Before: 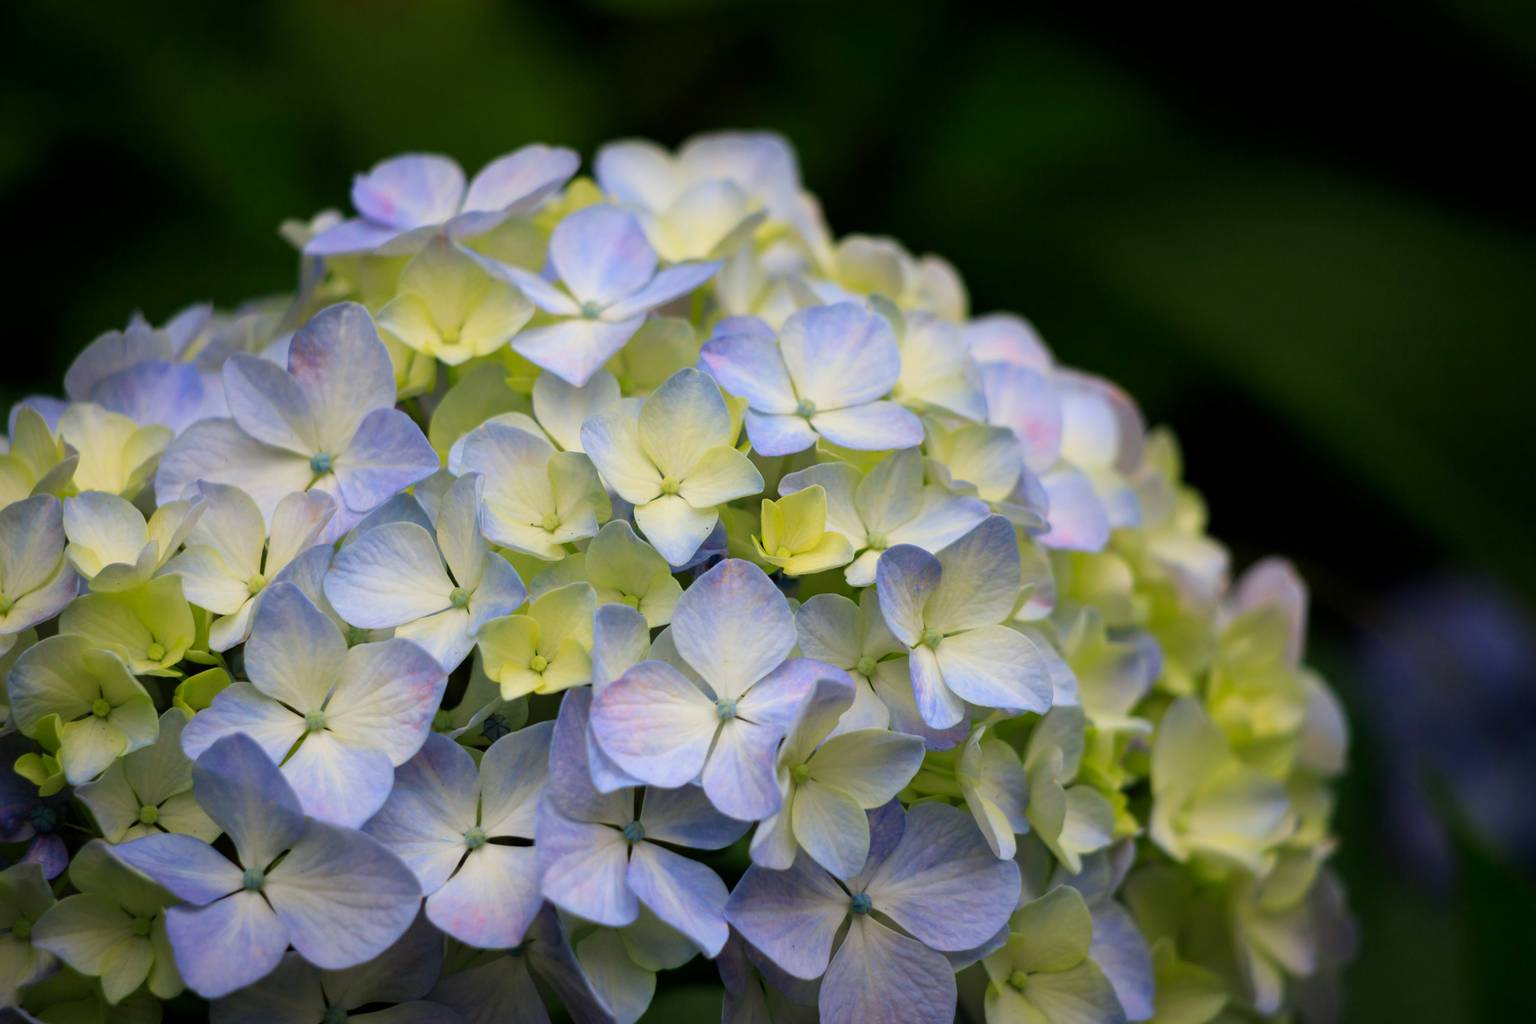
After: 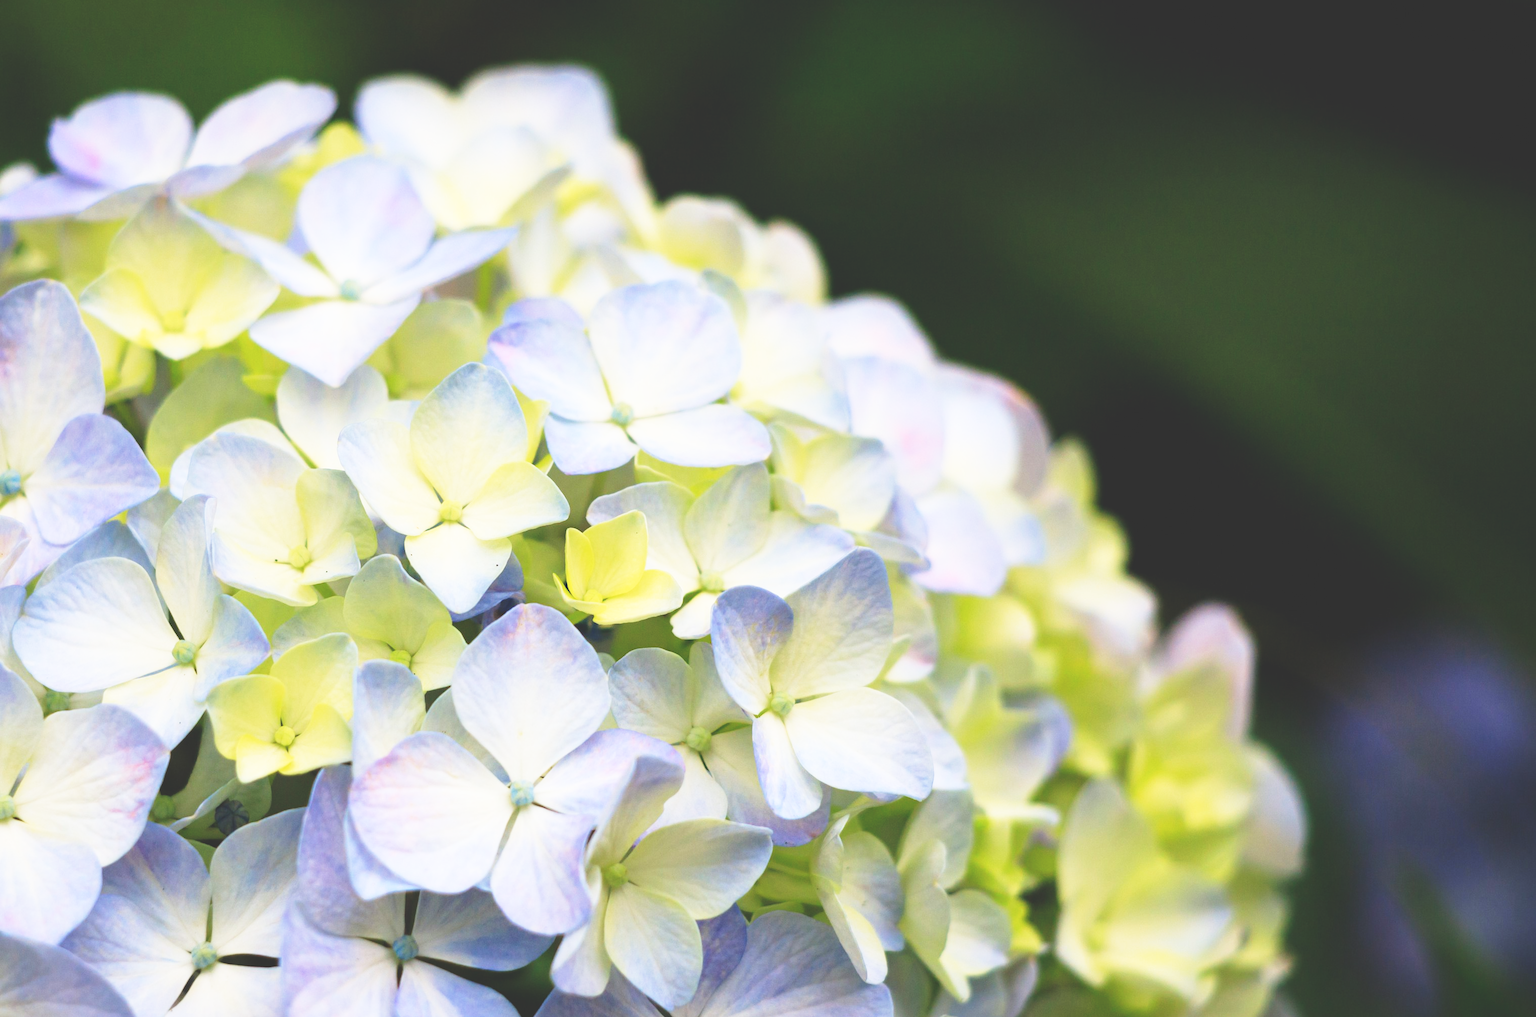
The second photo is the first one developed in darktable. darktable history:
crop and rotate: left 20.429%, top 7.922%, right 0.377%, bottom 13.357%
exposure: black level correction -0.027, compensate highlight preservation false
base curve: curves: ch0 [(0, 0) (0.026, 0.03) (0.109, 0.232) (0.351, 0.748) (0.669, 0.968) (1, 1)], preserve colors none
